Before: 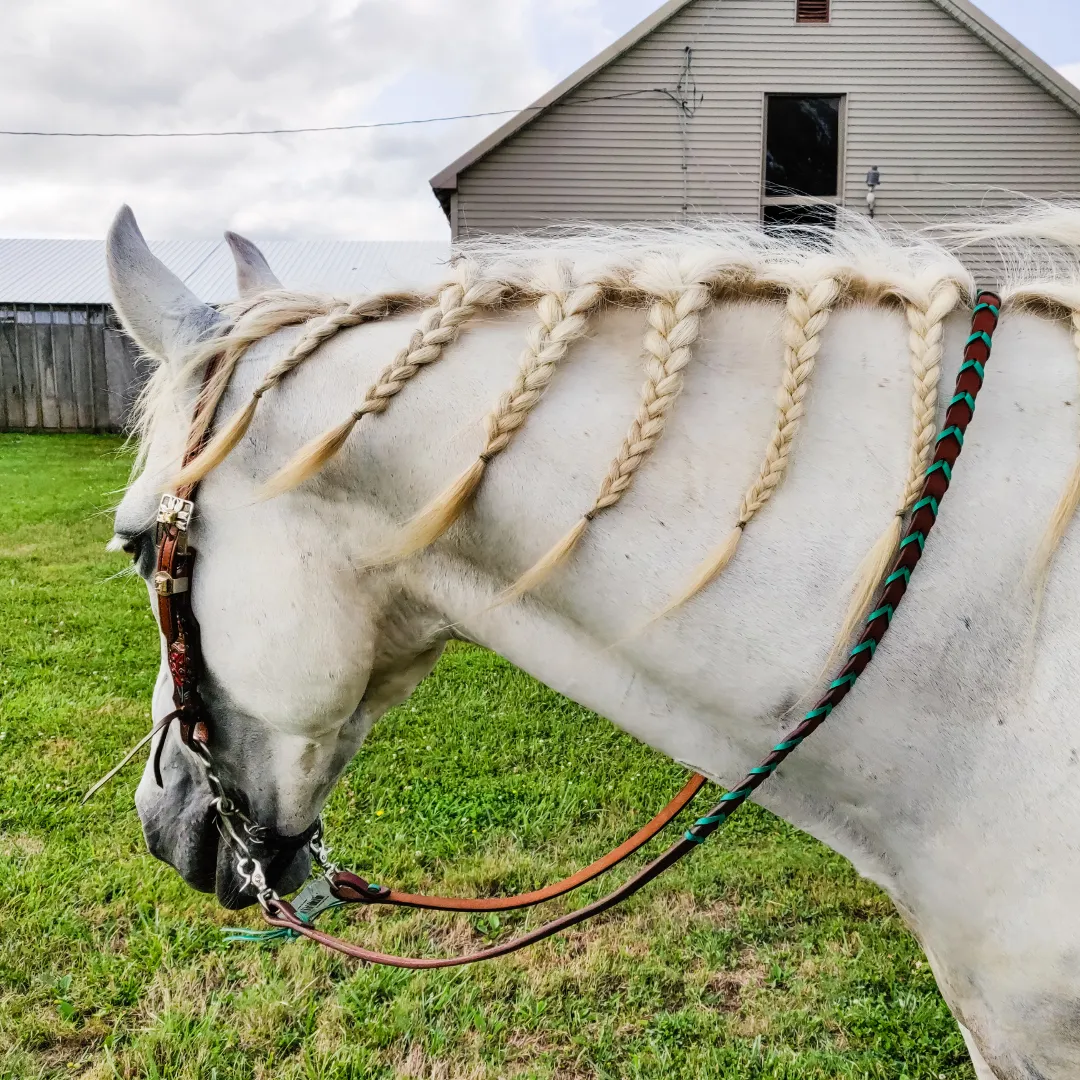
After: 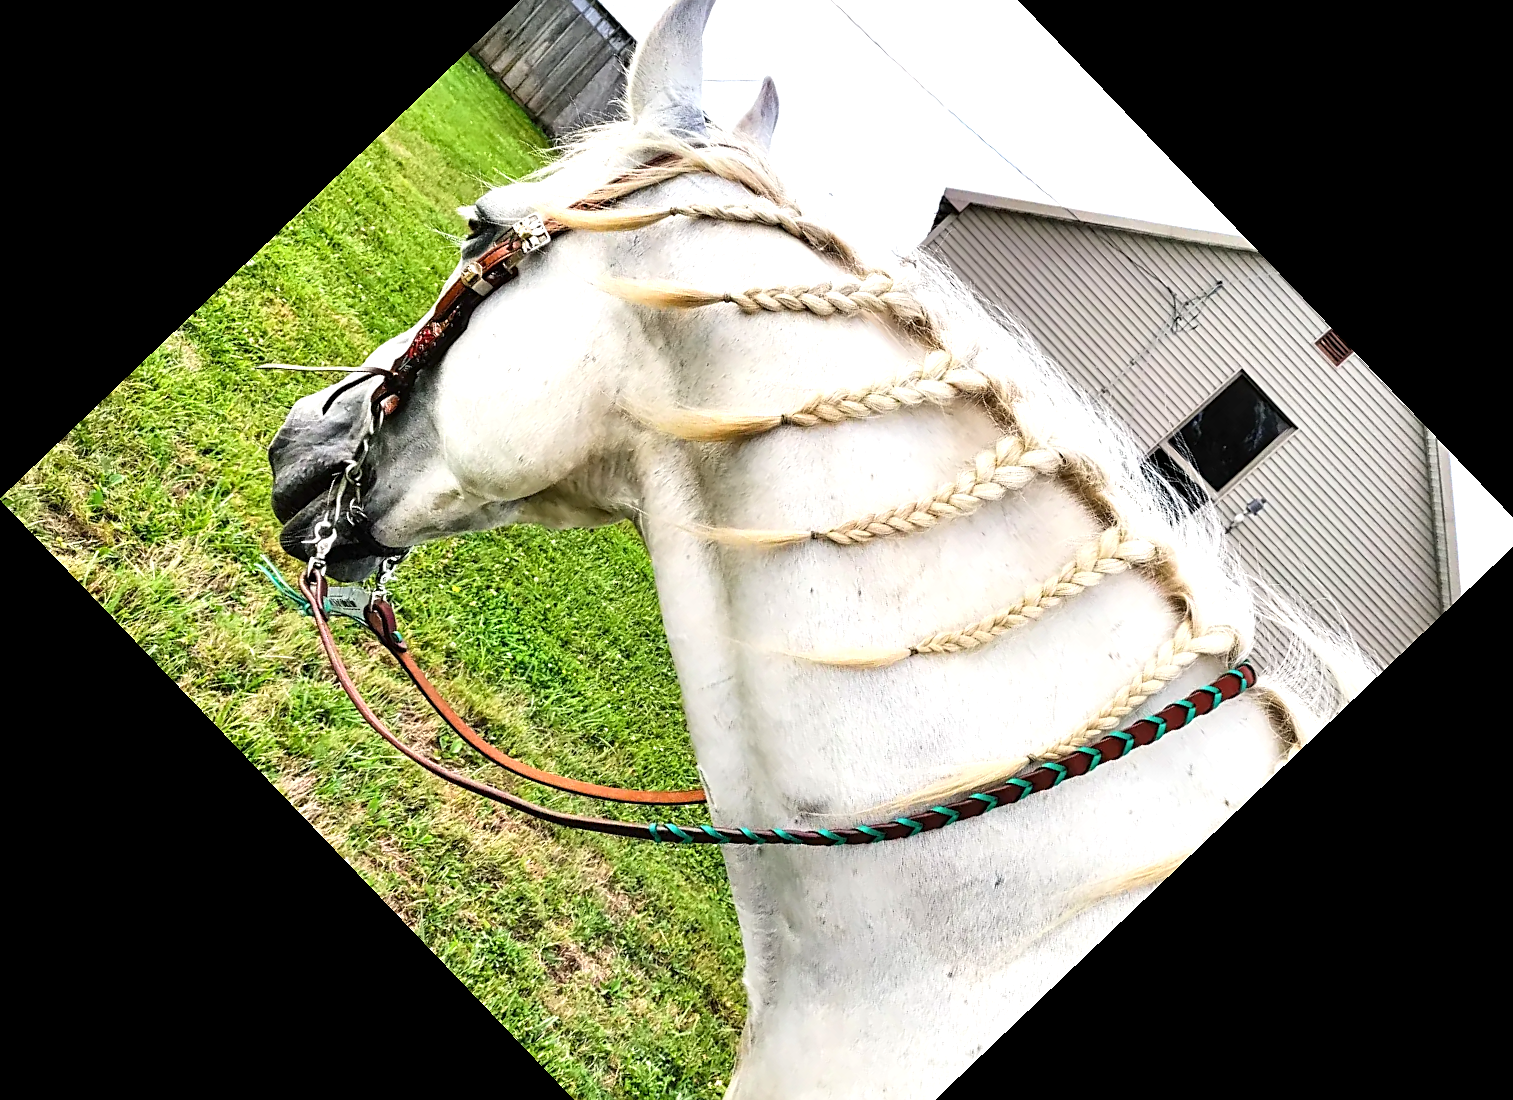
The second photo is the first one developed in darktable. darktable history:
crop and rotate: angle -46.26°, top 16.234%, right 0.912%, bottom 11.704%
white balance: emerald 1
sharpen: on, module defaults
exposure: exposure 0.74 EV, compensate highlight preservation false
